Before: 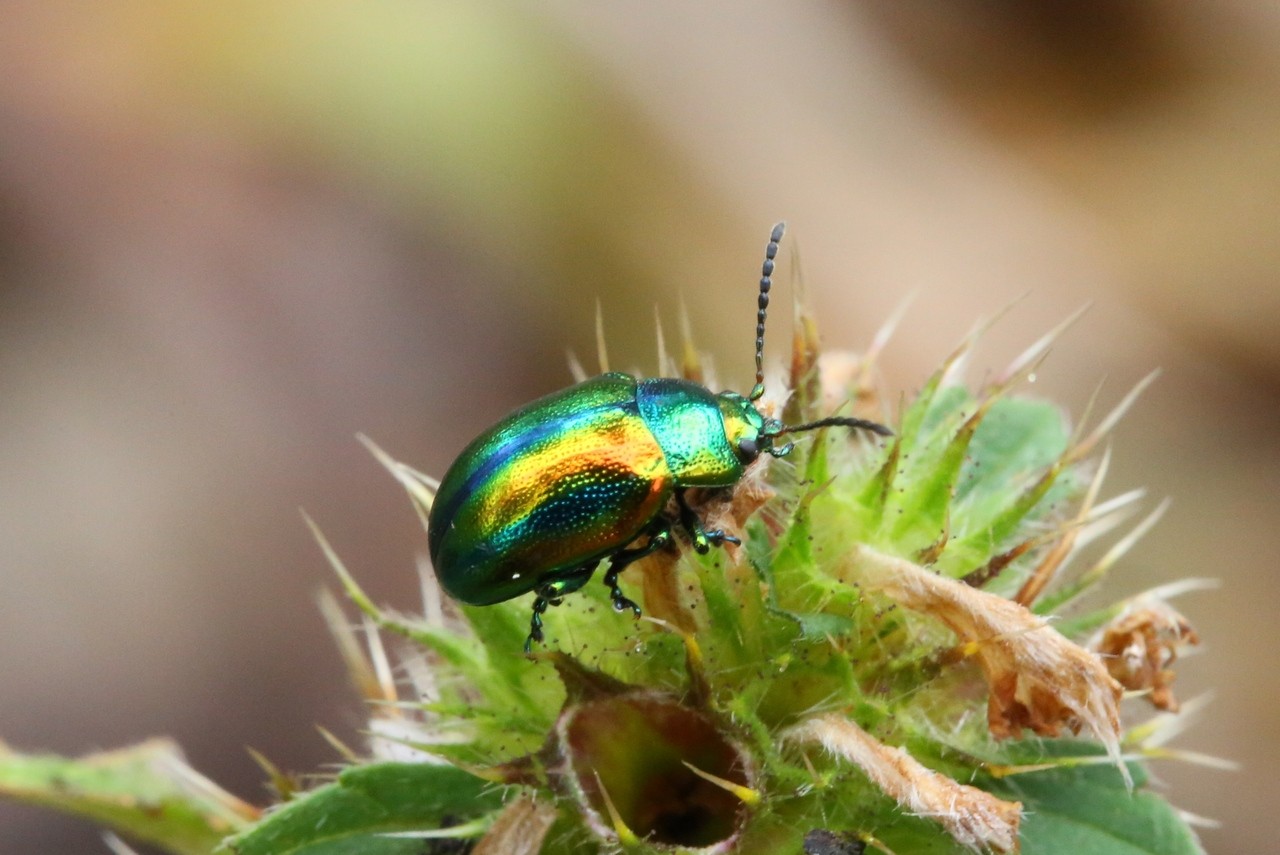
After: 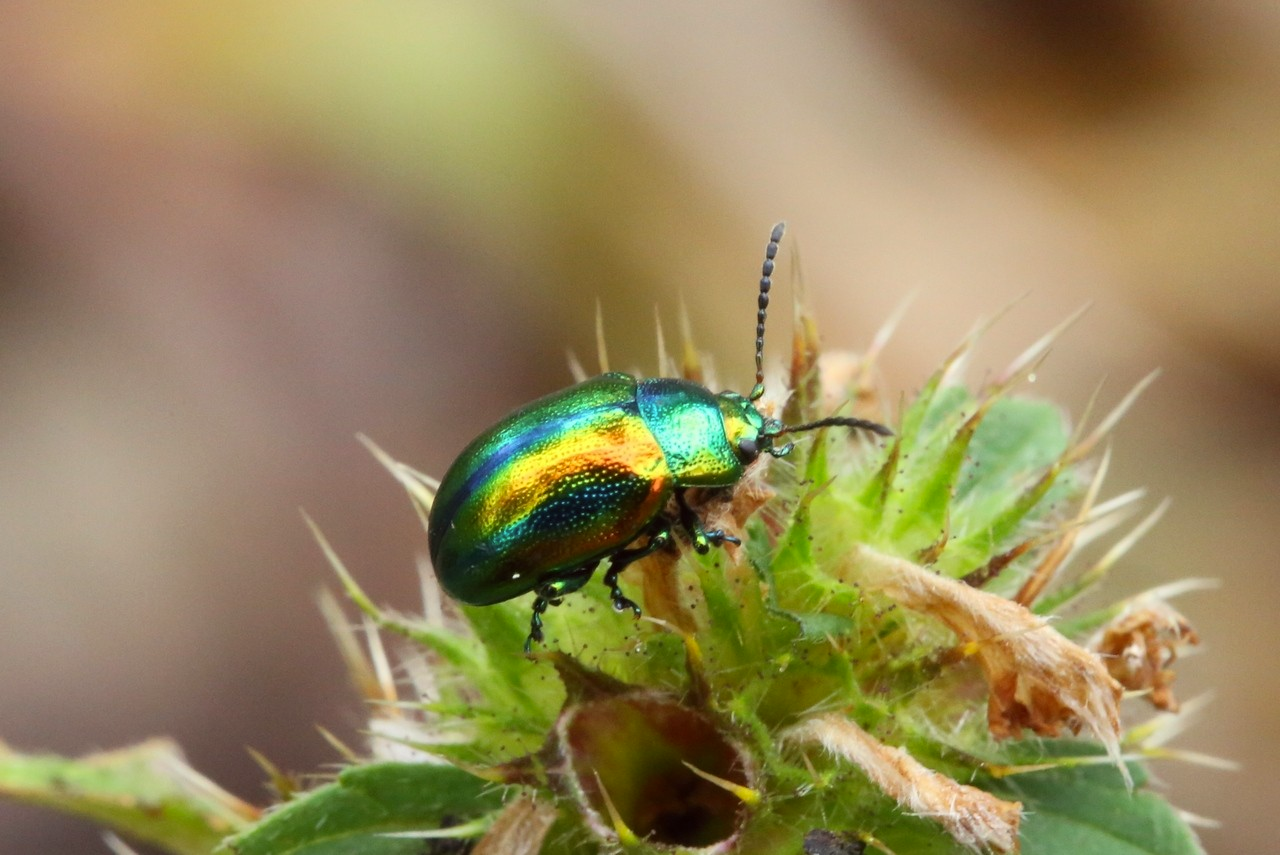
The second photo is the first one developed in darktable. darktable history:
color correction: highlights a* -1.17, highlights b* 4.64, shadows a* 3.63
